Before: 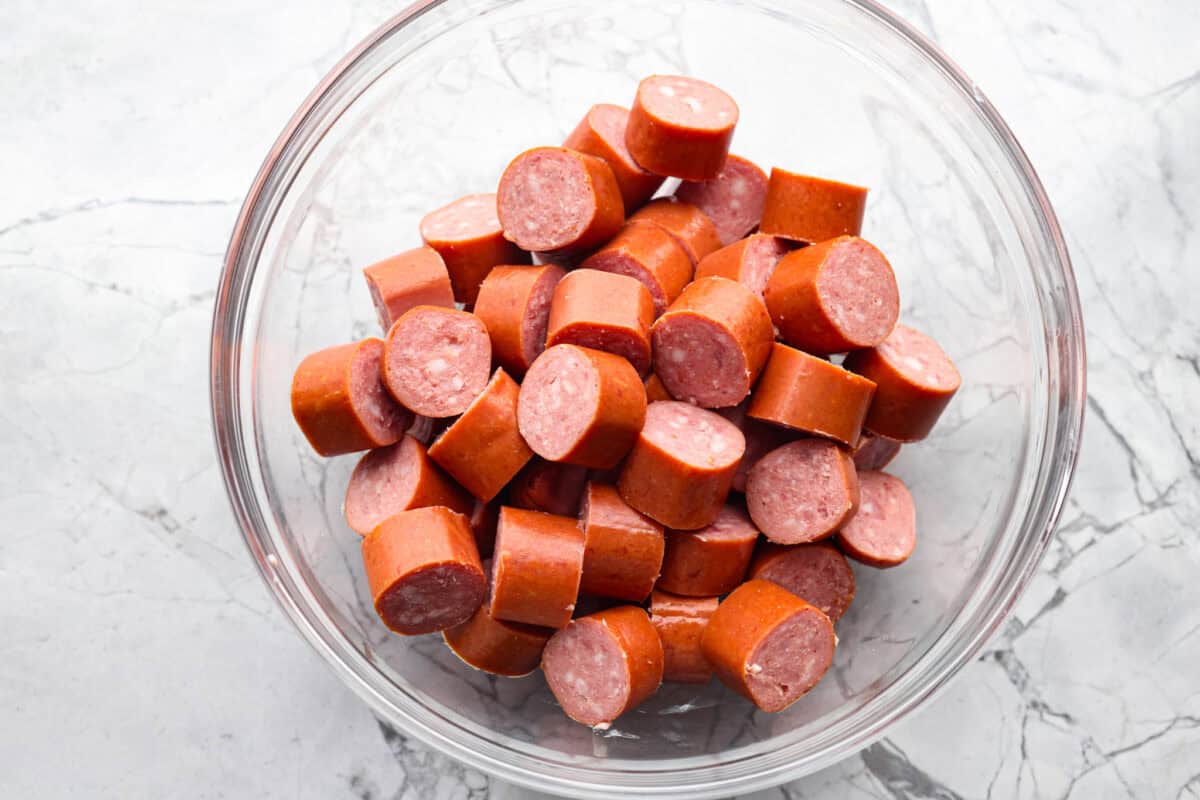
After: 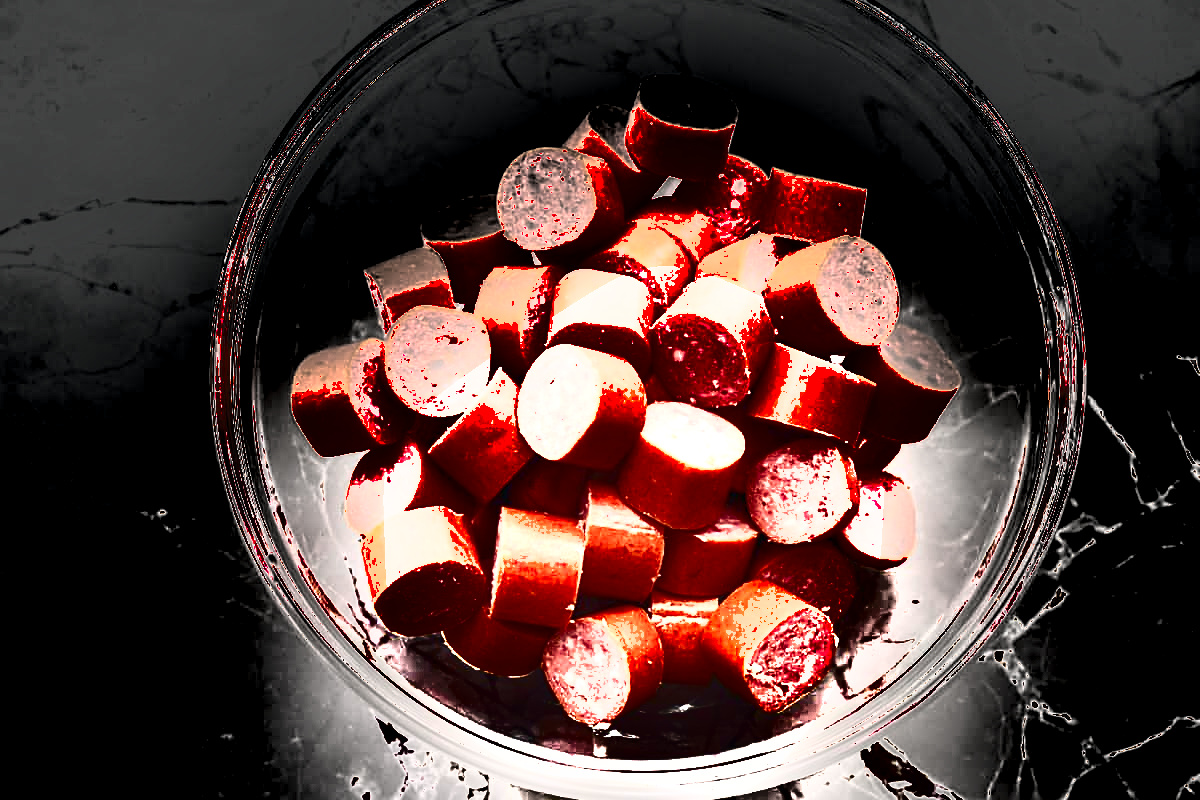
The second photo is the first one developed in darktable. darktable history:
exposure: black level correction 0, exposure 1.75 EV, compensate exposure bias true, compensate highlight preservation false
haze removal: compatibility mode true, adaptive false
sharpen: on, module defaults
color balance rgb: shadows lift › chroma 2%, shadows lift › hue 250°, power › hue 326.4°, highlights gain › chroma 2%, highlights gain › hue 64.8°, global offset › luminance 0.5%, global offset › hue 58.8°, perceptual saturation grading › highlights -25%, perceptual saturation grading › shadows 30%, global vibrance 15%
shadows and highlights: shadows 19.13, highlights -83.41, soften with gaussian
